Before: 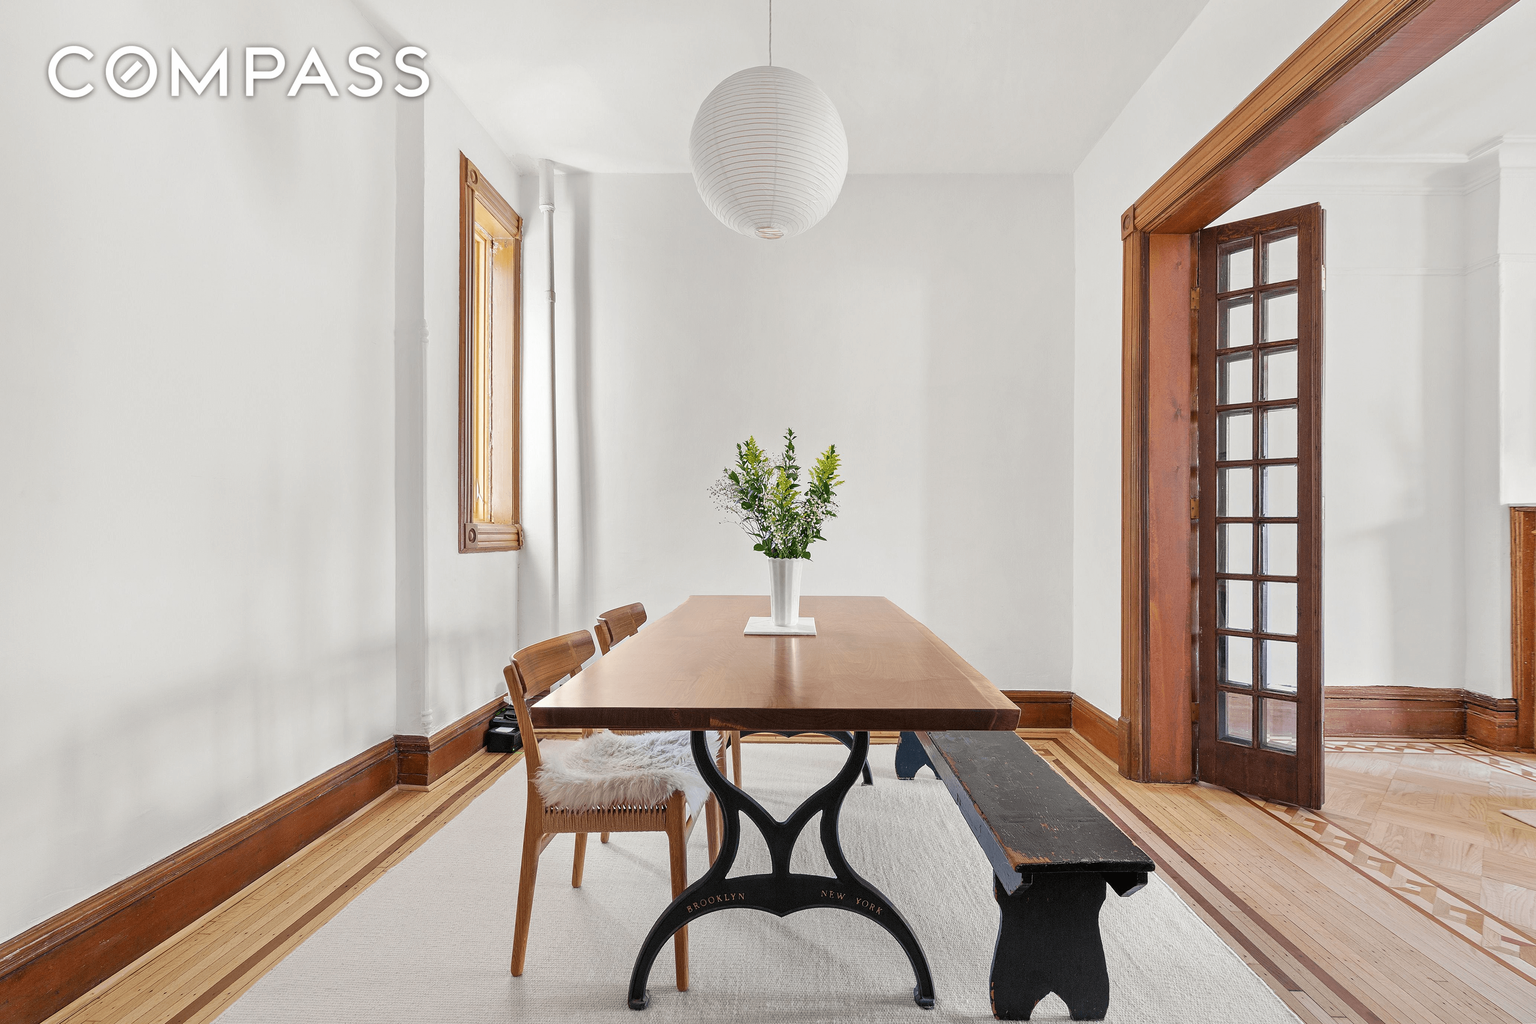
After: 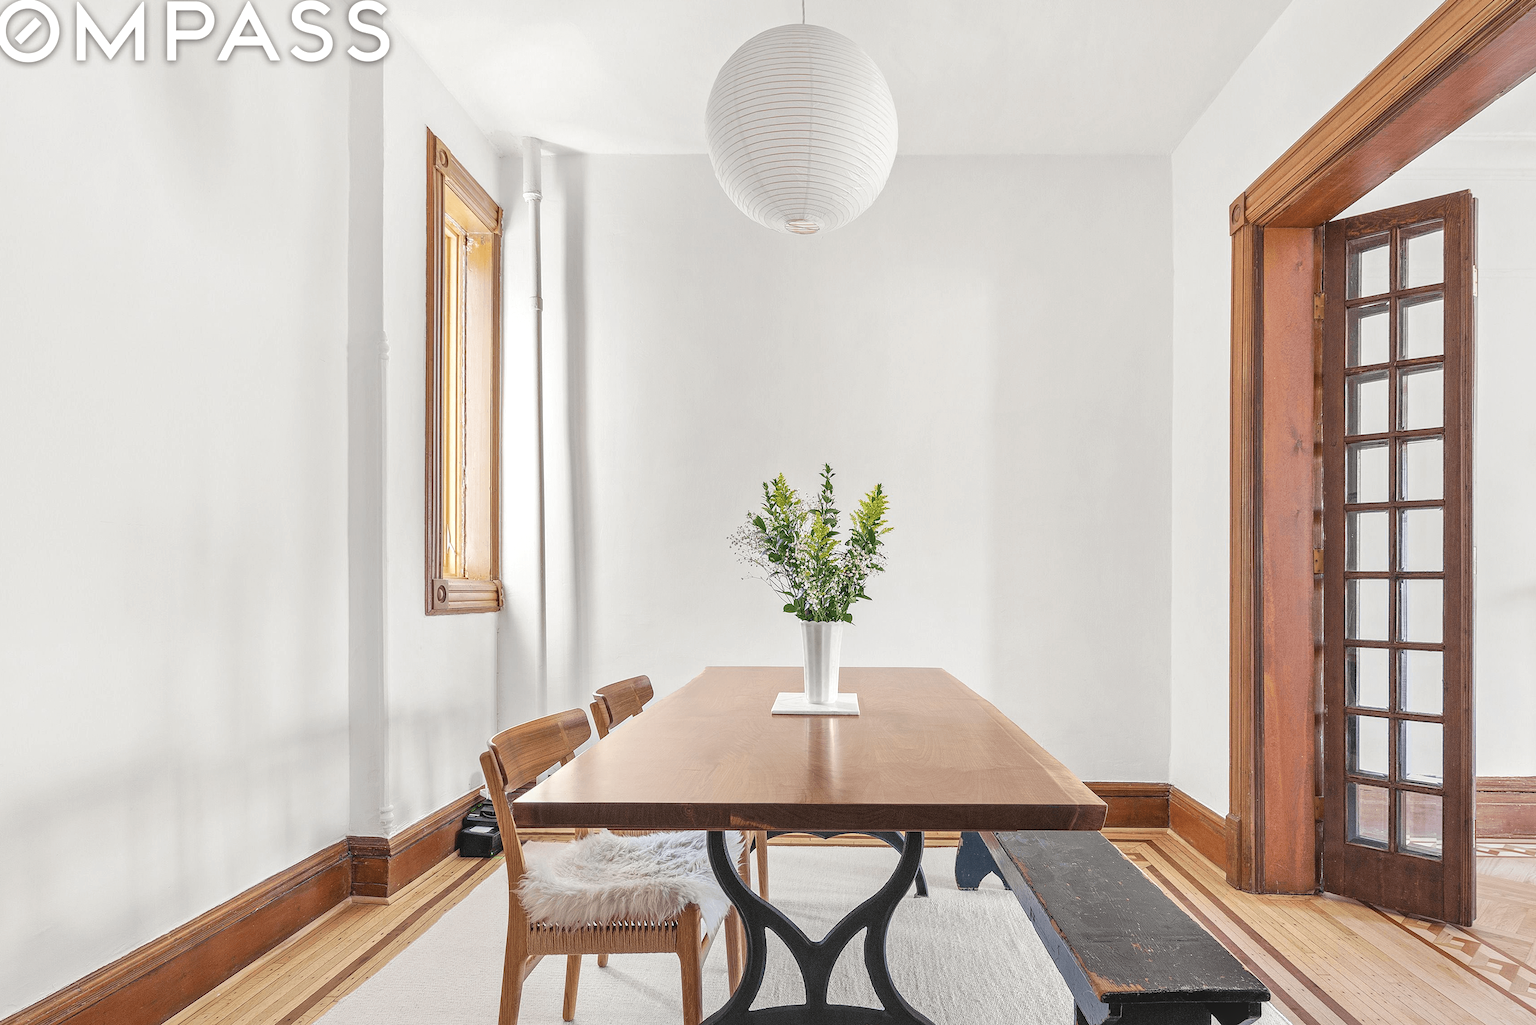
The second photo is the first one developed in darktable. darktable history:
exposure: exposure 0.378 EV, compensate highlight preservation false
crop and rotate: left 7.083%, top 4.567%, right 10.526%, bottom 12.941%
contrast brightness saturation: contrast -0.139, brightness 0.041, saturation -0.116
local contrast: on, module defaults
